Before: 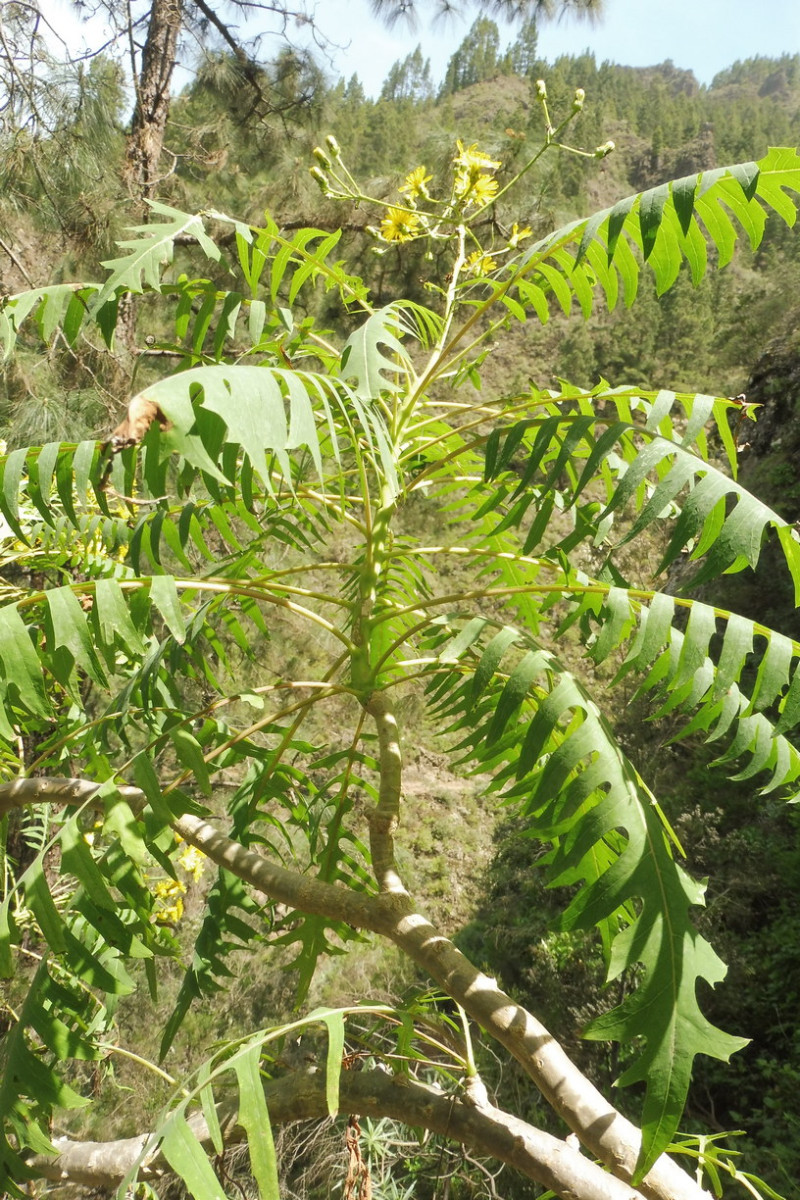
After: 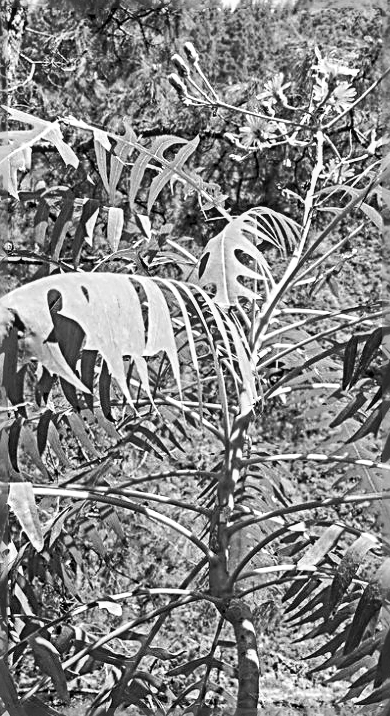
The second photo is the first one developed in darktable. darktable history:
local contrast: on, module defaults
crop: left 17.783%, top 7.787%, right 33.057%, bottom 32.498%
color zones: curves: ch0 [(0.203, 0.433) (0.607, 0.517) (0.697, 0.696) (0.705, 0.897)]
contrast brightness saturation: contrast 0.396, brightness 0.1, saturation 0.212
exposure: exposure -0.143 EV, compensate highlight preservation false
sharpen: radius 3.16, amount 1.732
color calibration: output gray [0.18, 0.41, 0.41, 0], illuminant same as pipeline (D50), adaptation XYZ, x 0.346, y 0.357, temperature 5004.73 K, gamut compression 1.73
shadows and highlights: on, module defaults
